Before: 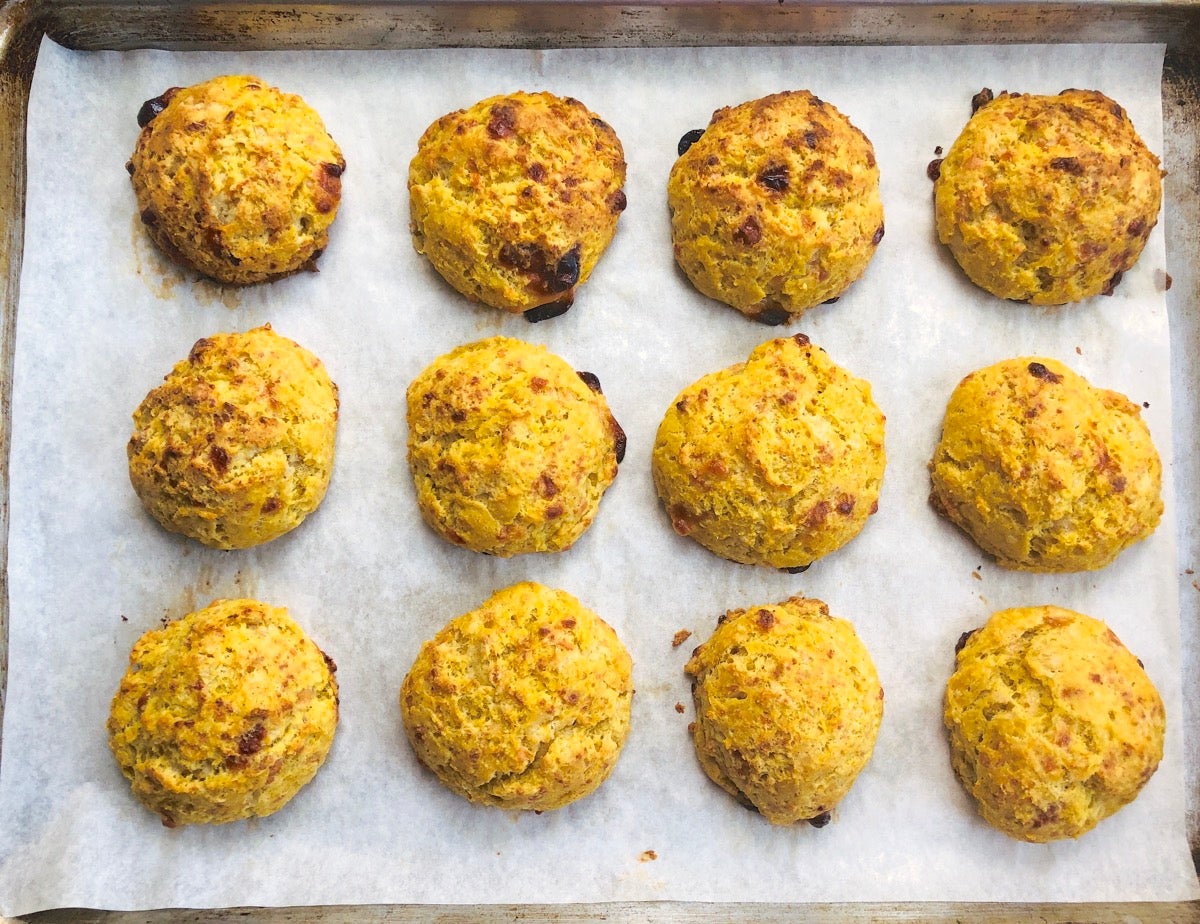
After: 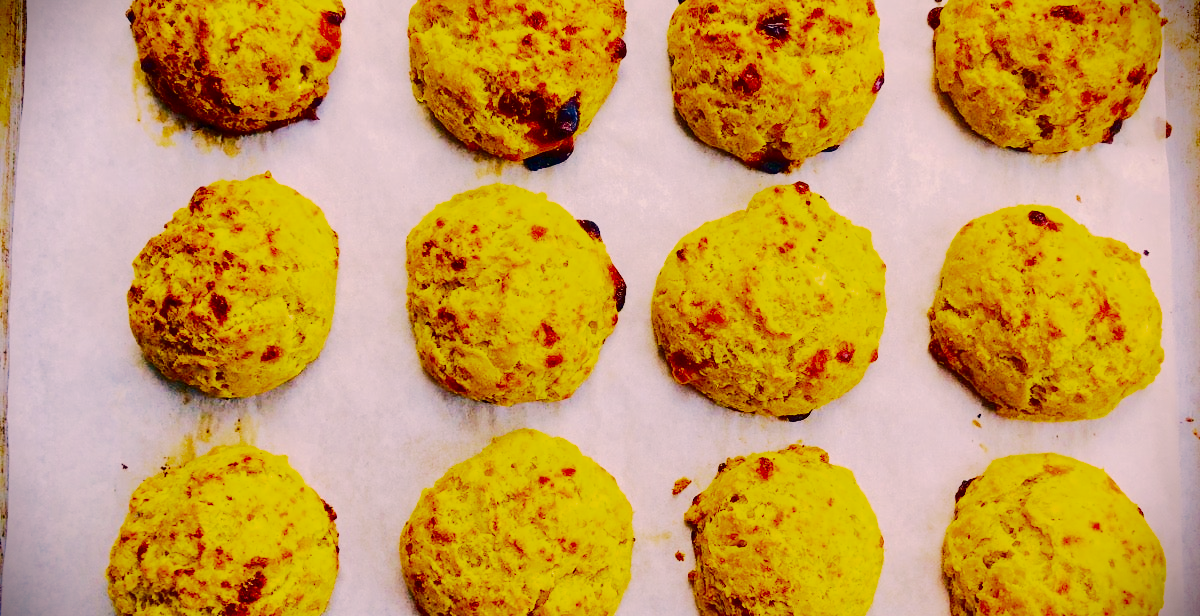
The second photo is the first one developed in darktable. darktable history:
color balance rgb: shadows lift › chroma 3.05%, shadows lift › hue 277.75°, power › hue 60.69°, perceptual saturation grading › global saturation 40.178%
crop: top 16.549%, bottom 16.76%
vignetting: fall-off start 89.25%, fall-off radius 43.44%, brightness -0.996, saturation 0.499, width/height ratio 1.158, dithering 8-bit output
contrast brightness saturation: brightness -0.995, saturation 0.989
tone equalizer: -7 EV 0.142 EV, -6 EV 0.638 EV, -5 EV 1.13 EV, -4 EV 1.3 EV, -3 EV 1.16 EV, -2 EV 0.6 EV, -1 EV 0.168 EV, edges refinement/feathering 500, mask exposure compensation -1.57 EV, preserve details no
velvia: strength 6.47%
color correction: highlights a* 14.32, highlights b* 5.75, shadows a* -4.9, shadows b* -15.47, saturation 0.846
base curve: curves: ch0 [(0, 0) (0.088, 0.125) (0.176, 0.251) (0.354, 0.501) (0.613, 0.749) (1, 0.877)], preserve colors none
